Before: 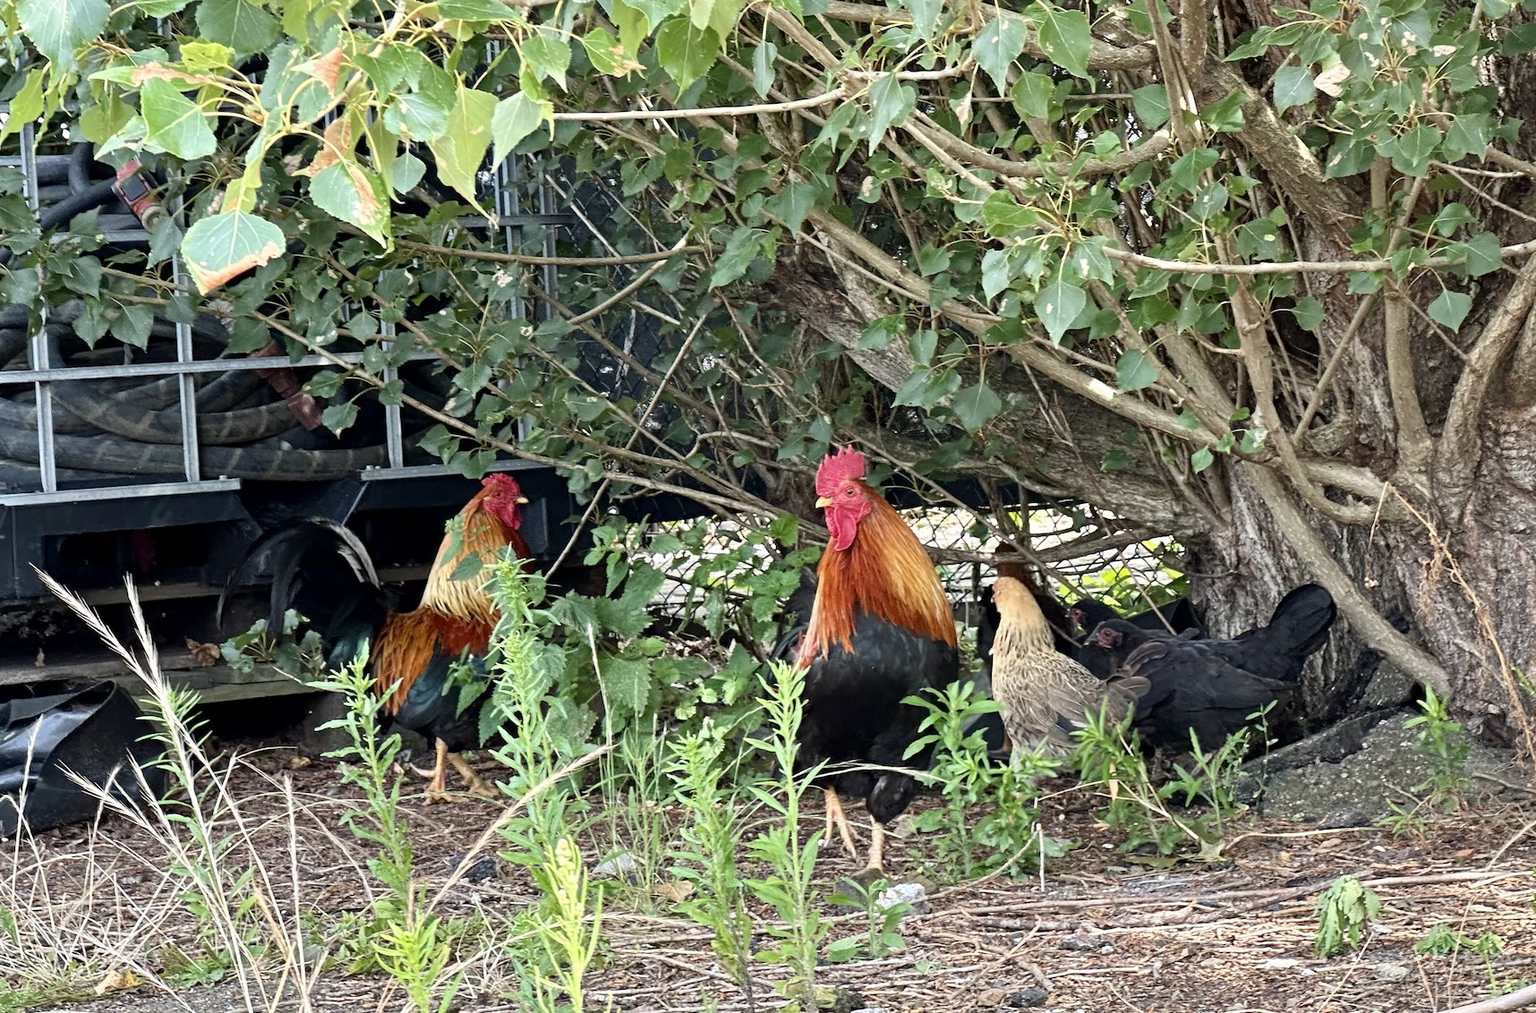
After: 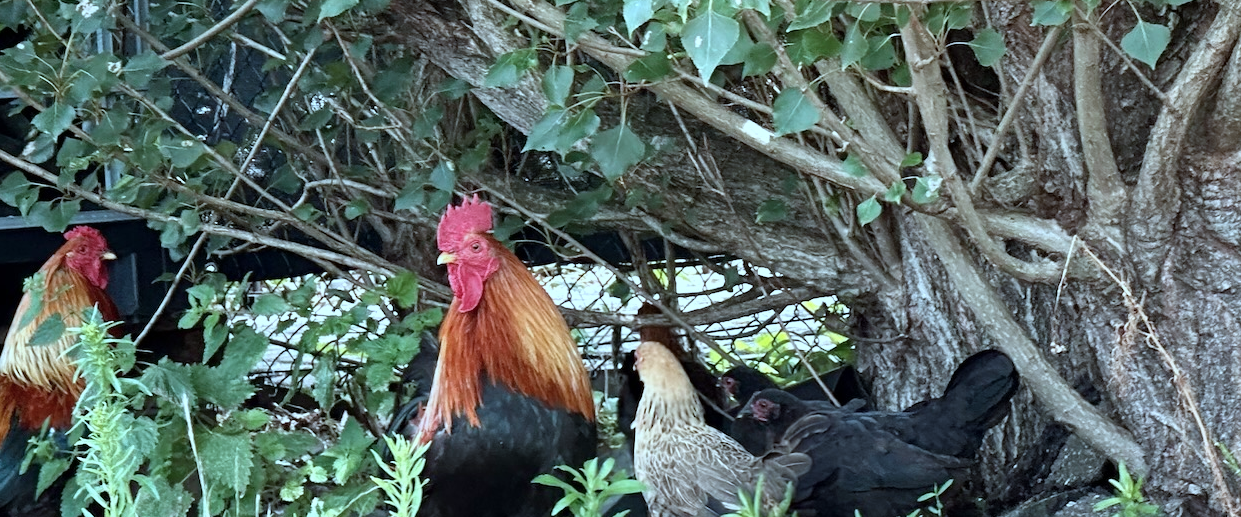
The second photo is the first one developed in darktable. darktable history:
crop and rotate: left 27.664%, top 26.84%, bottom 27.487%
color correction: highlights a* -9.63, highlights b* -21.25
